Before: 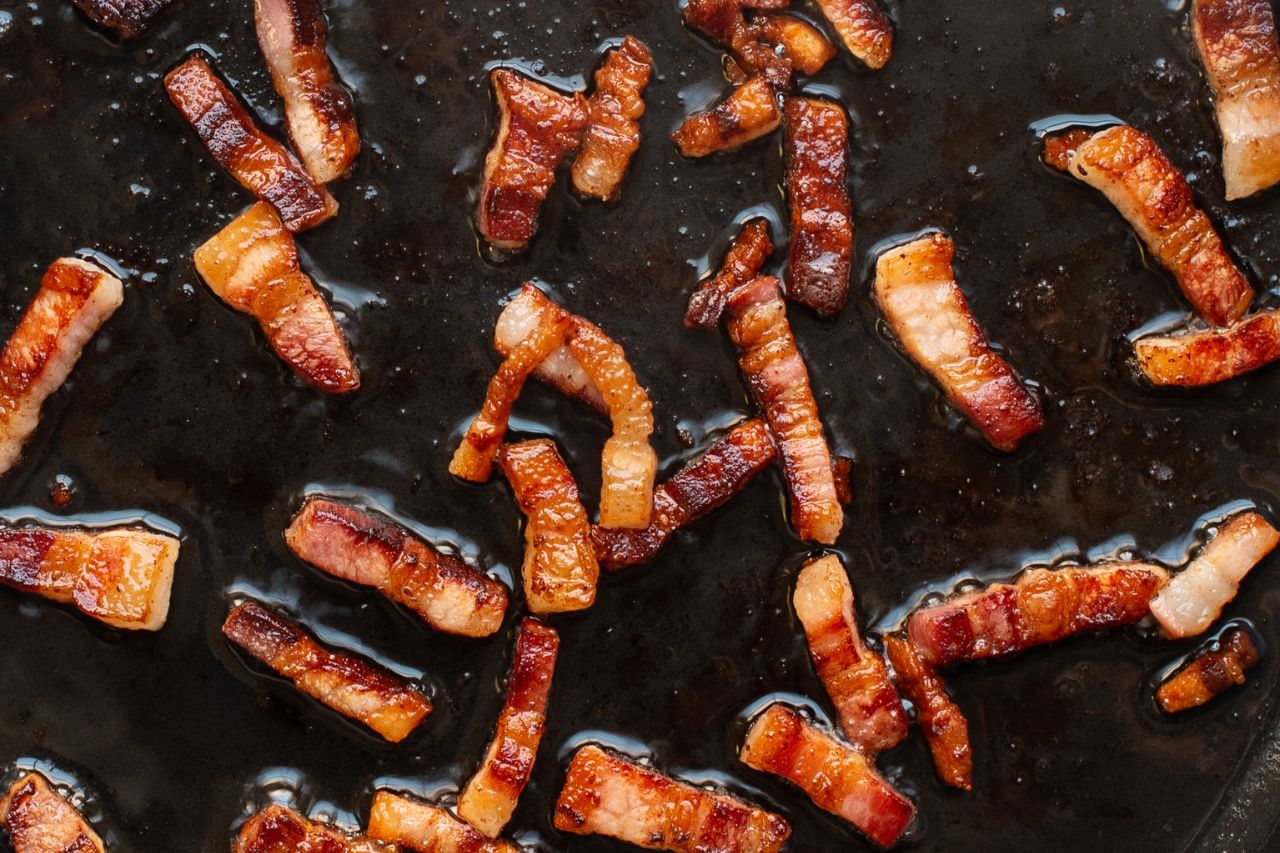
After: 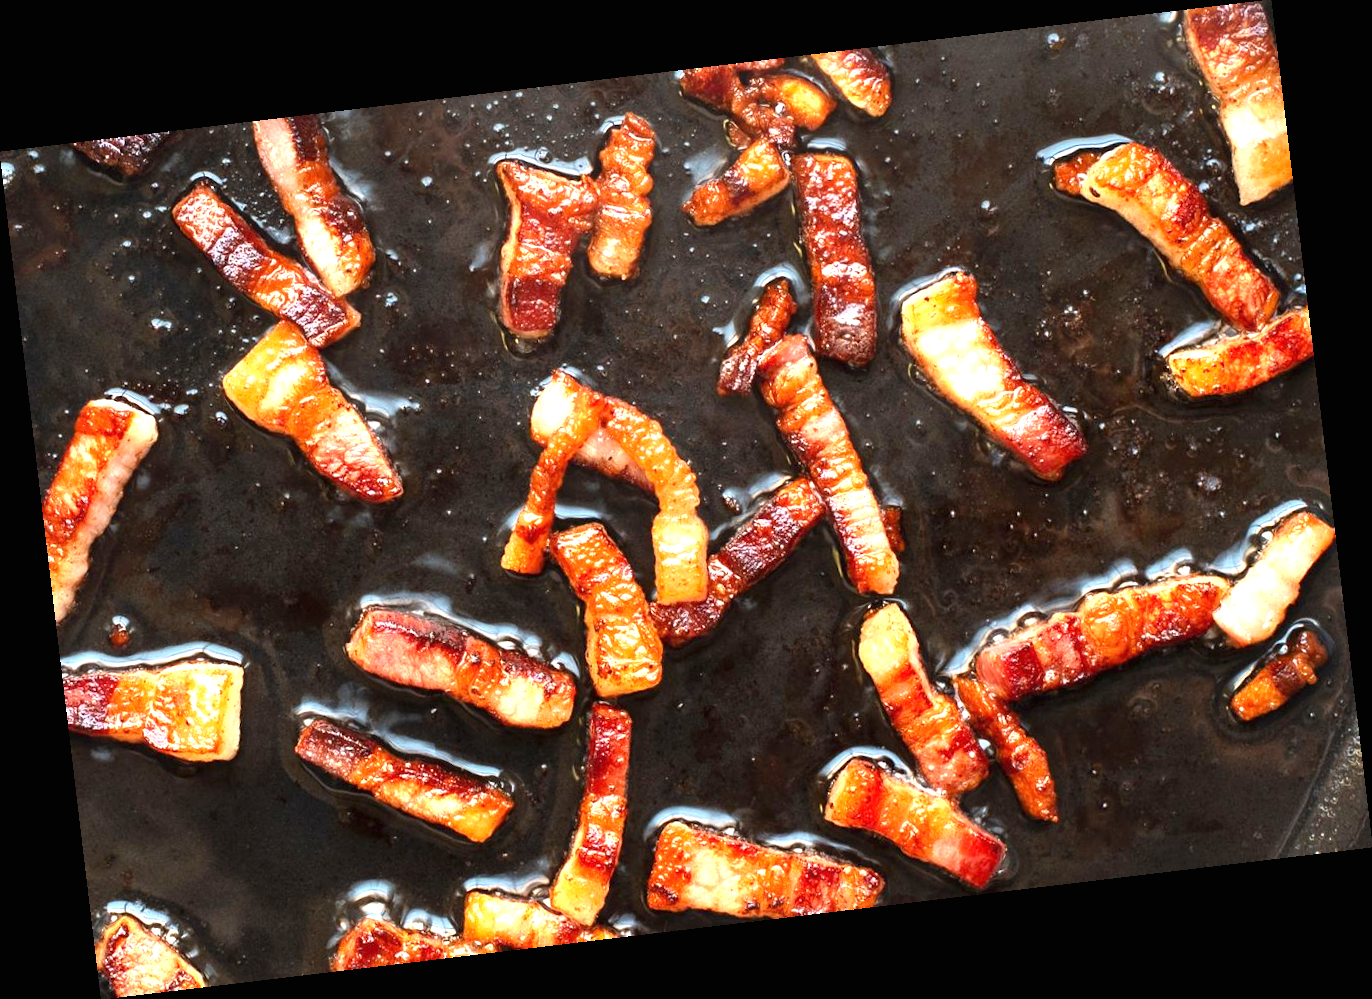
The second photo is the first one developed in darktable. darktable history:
exposure: black level correction 0, exposure 1.388 EV, compensate exposure bias true, compensate highlight preservation false
rotate and perspective: rotation -6.83°, automatic cropping off
